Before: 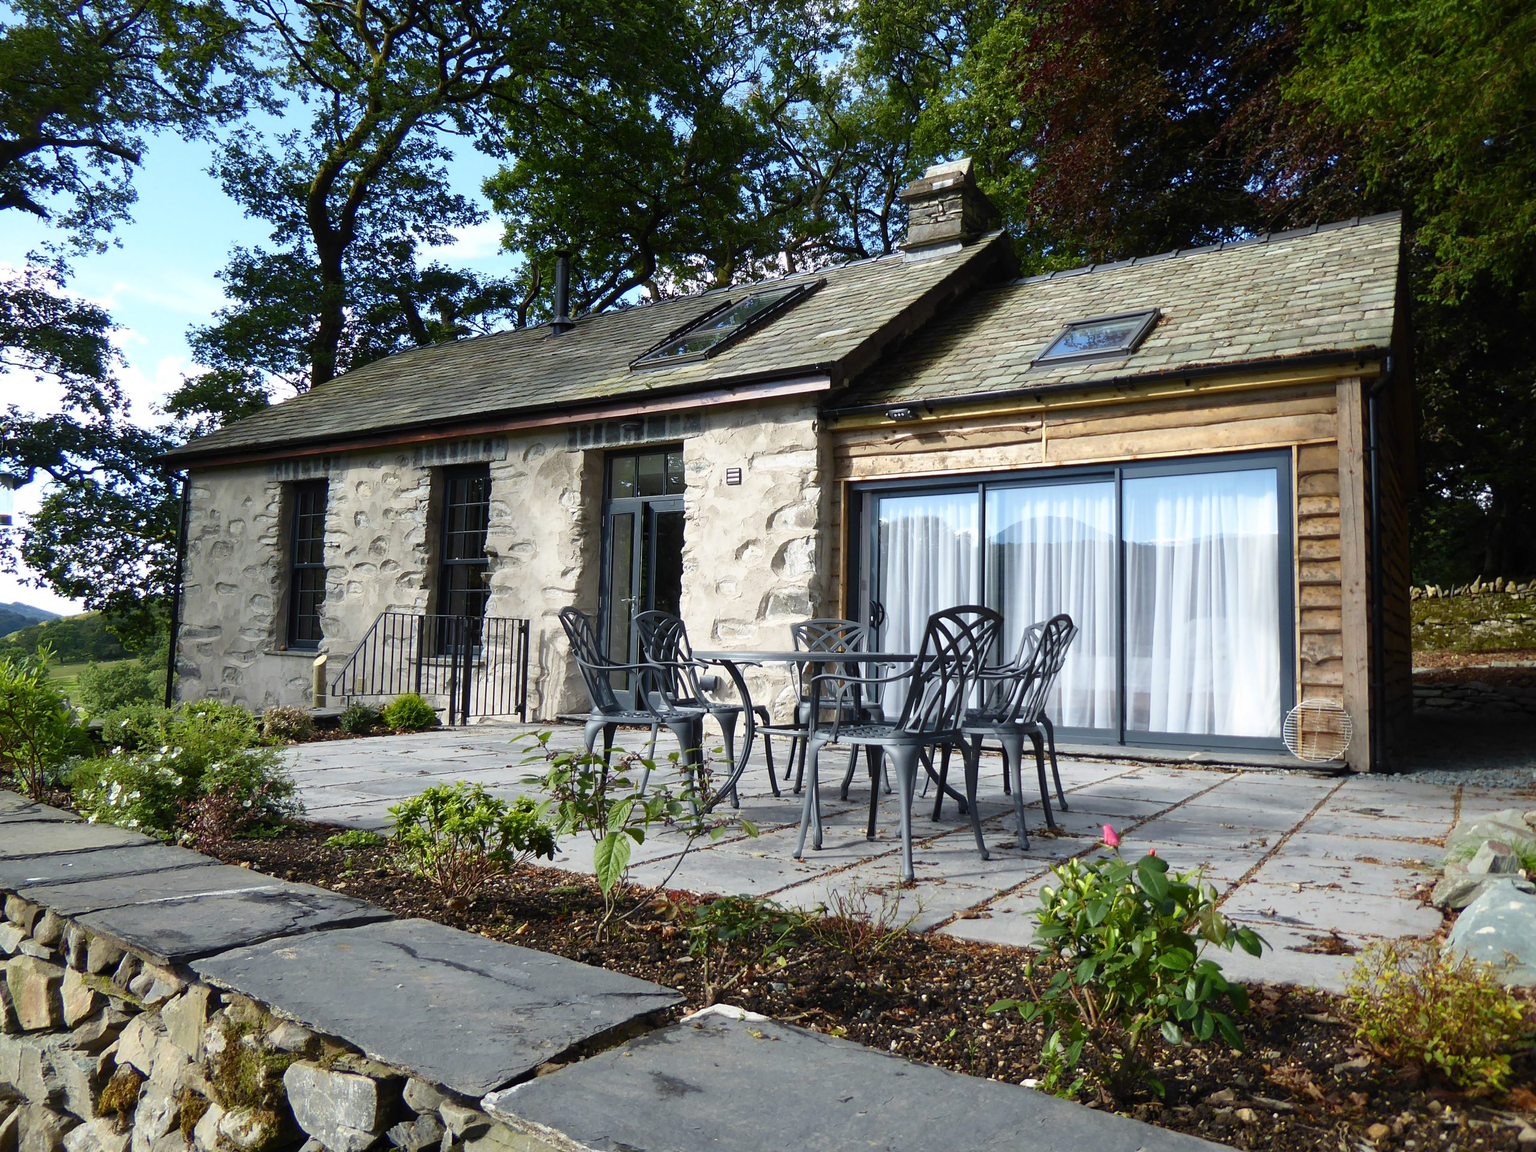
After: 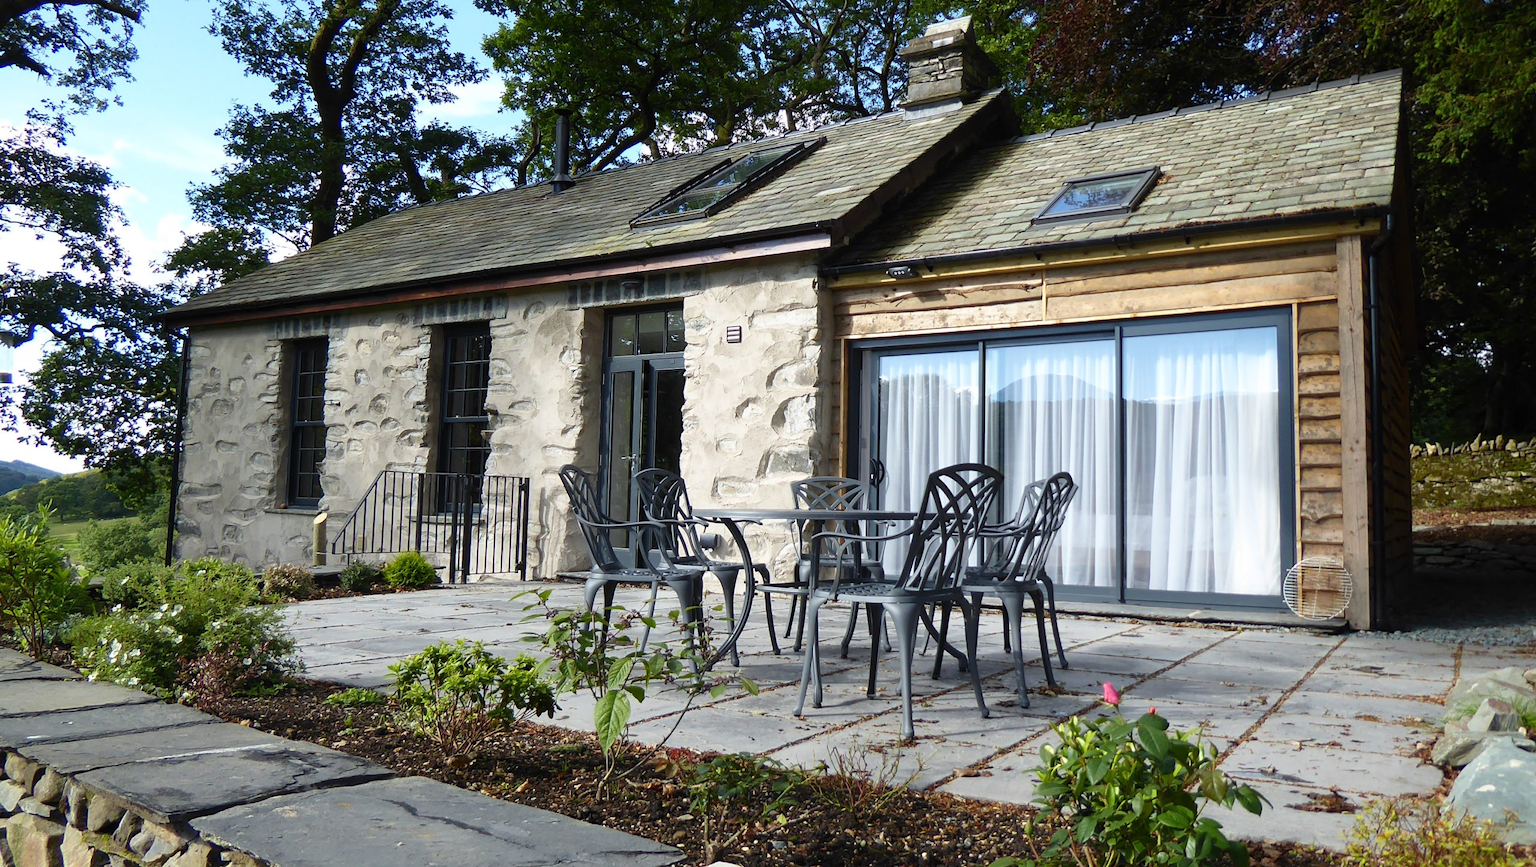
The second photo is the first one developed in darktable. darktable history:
crop and rotate: top 12.37%, bottom 12.301%
